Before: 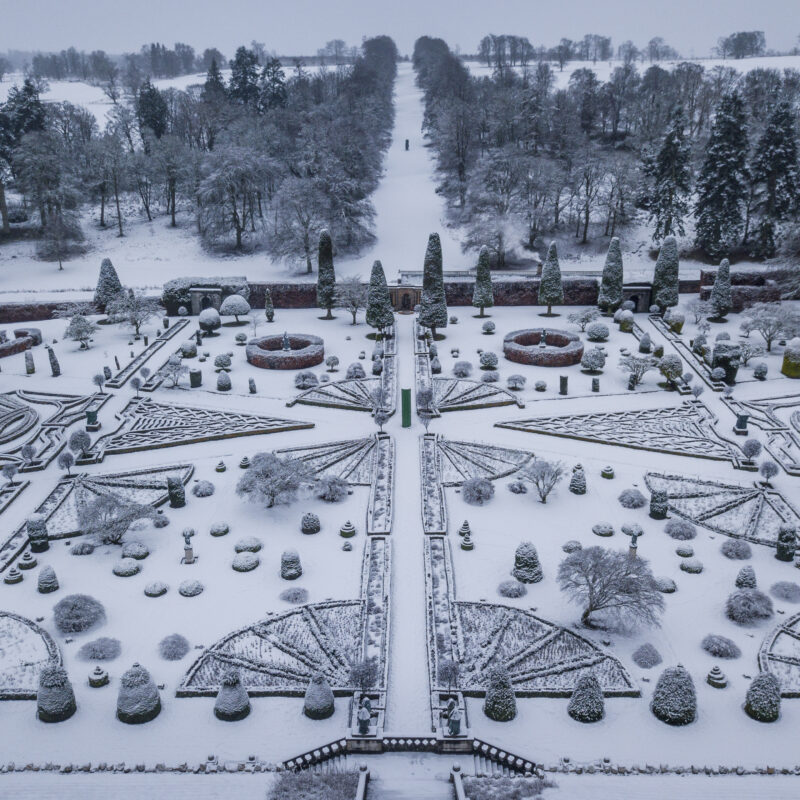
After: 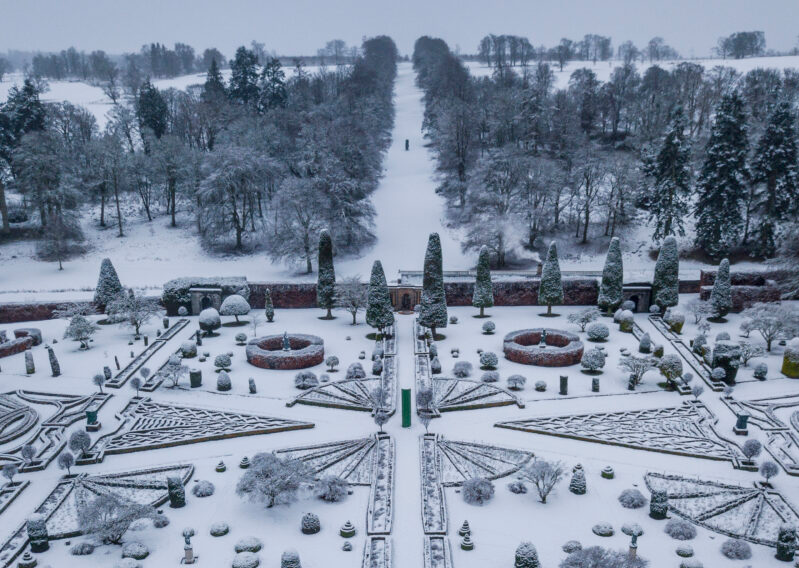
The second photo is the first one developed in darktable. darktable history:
crop: right 0%, bottom 28.925%
